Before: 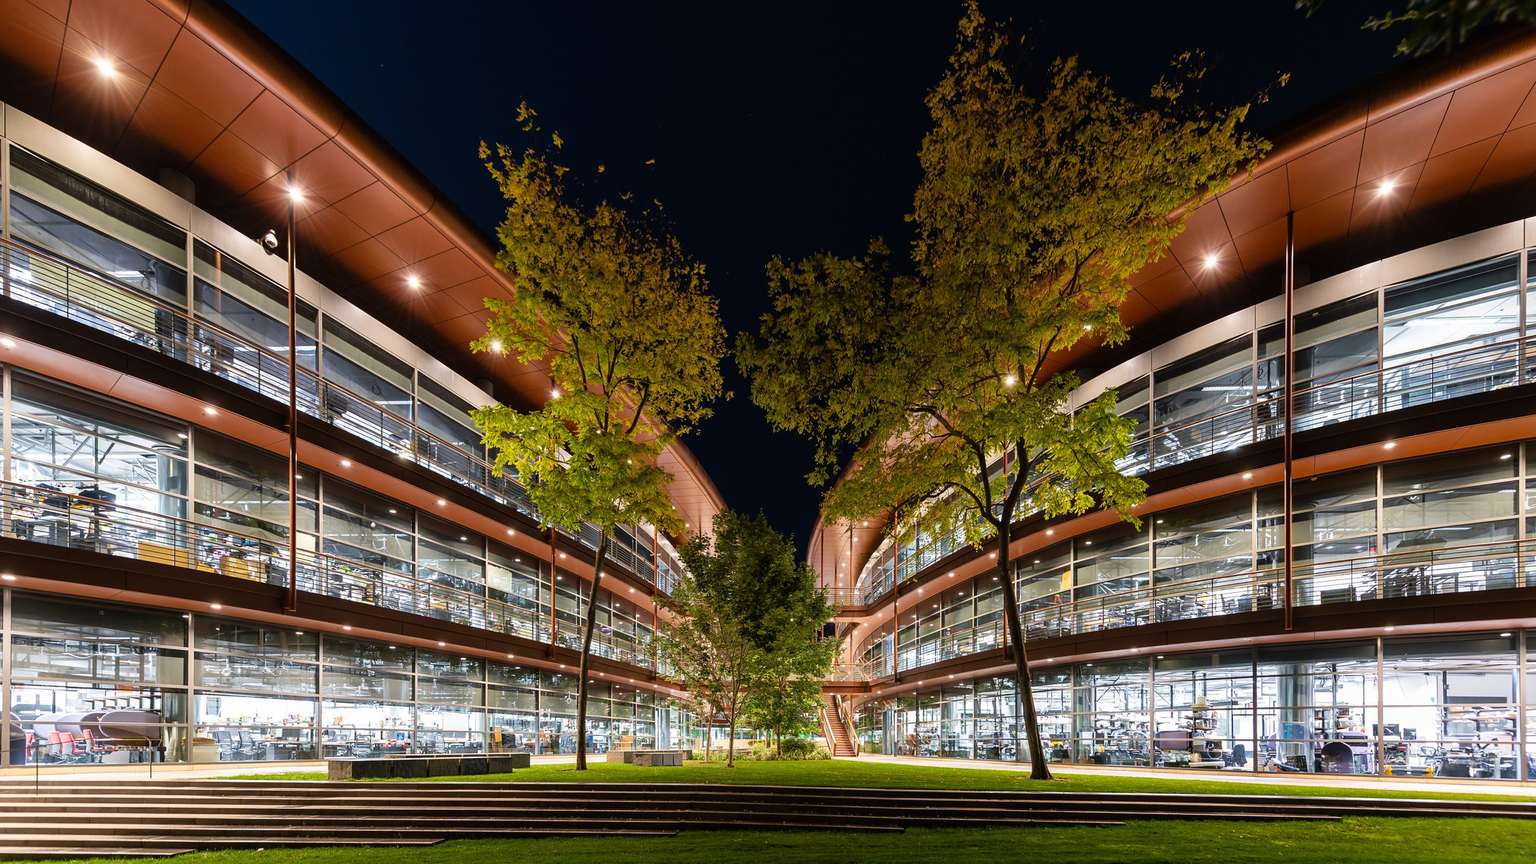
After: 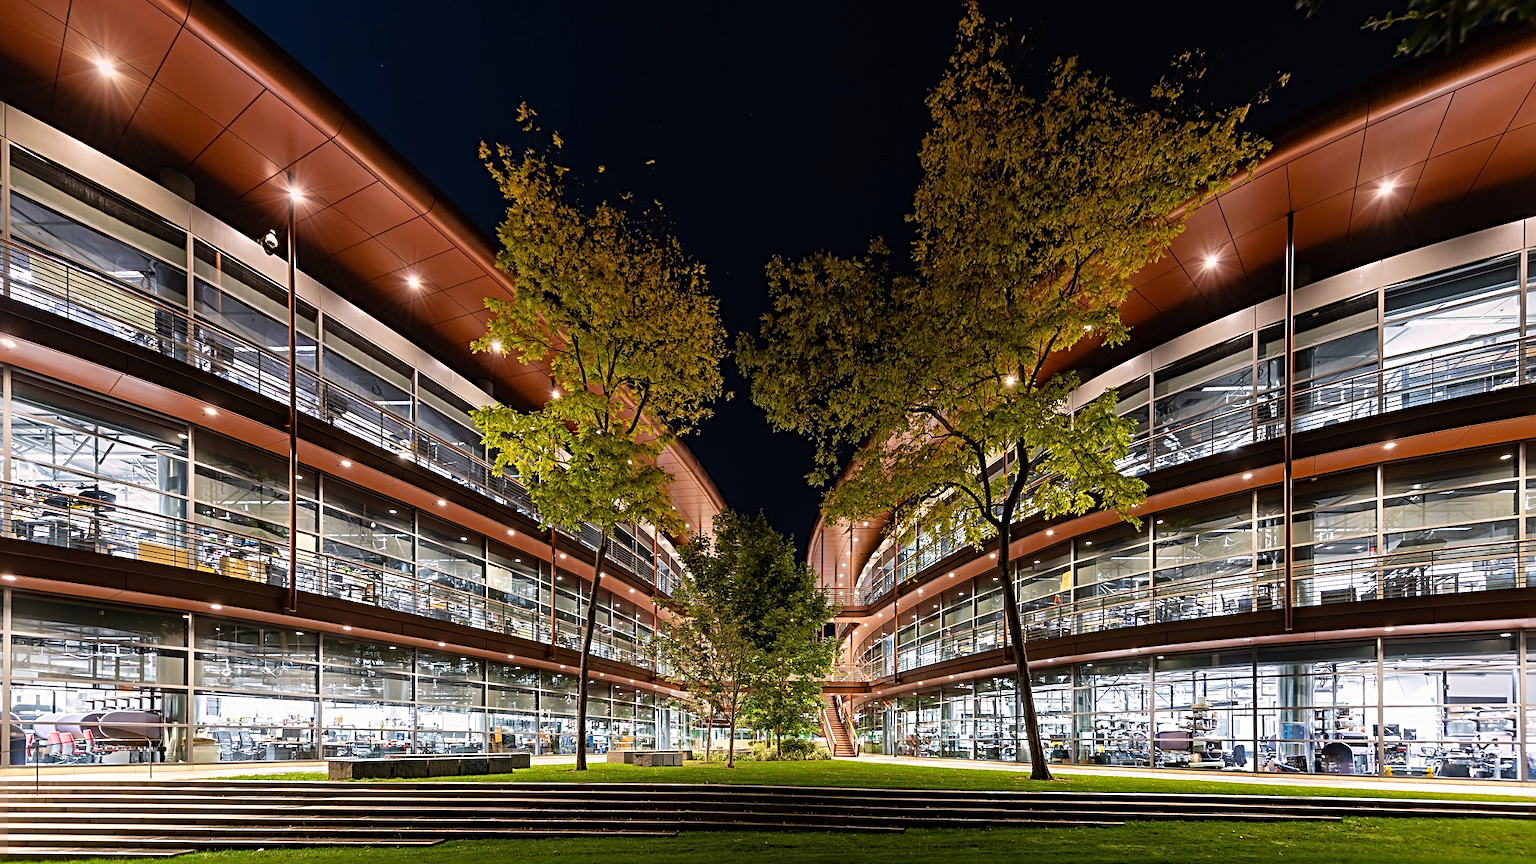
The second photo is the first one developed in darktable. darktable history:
tone equalizer: on, module defaults
sharpen: radius 4
graduated density: density 0.38 EV, hardness 21%, rotation -6.11°, saturation 32%
